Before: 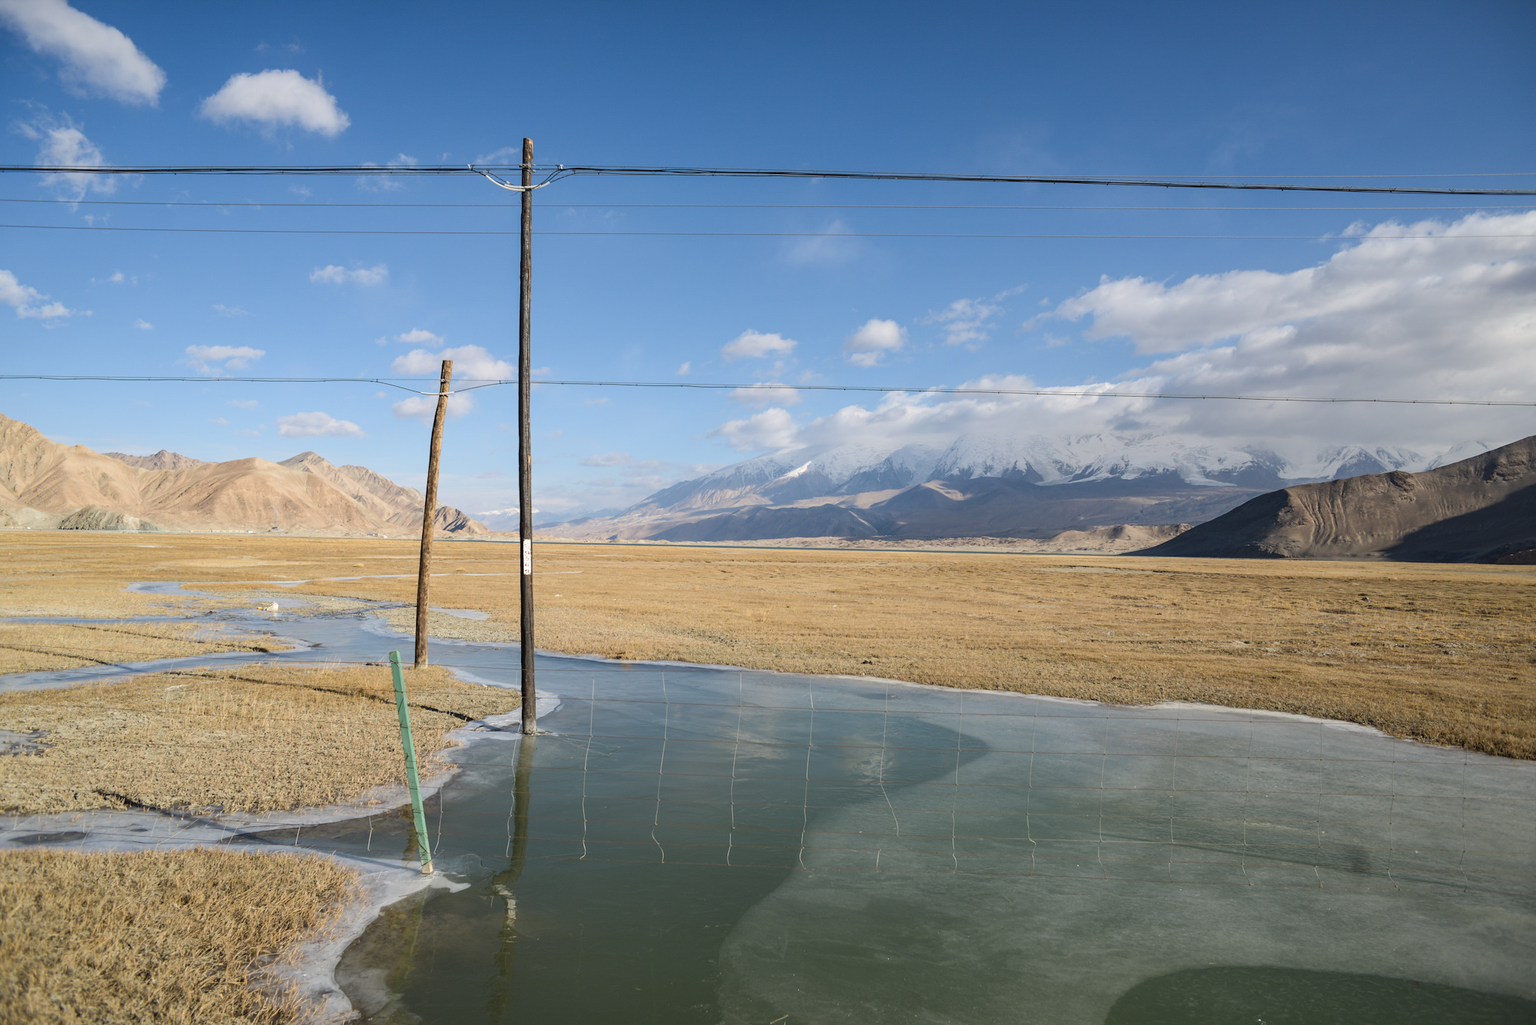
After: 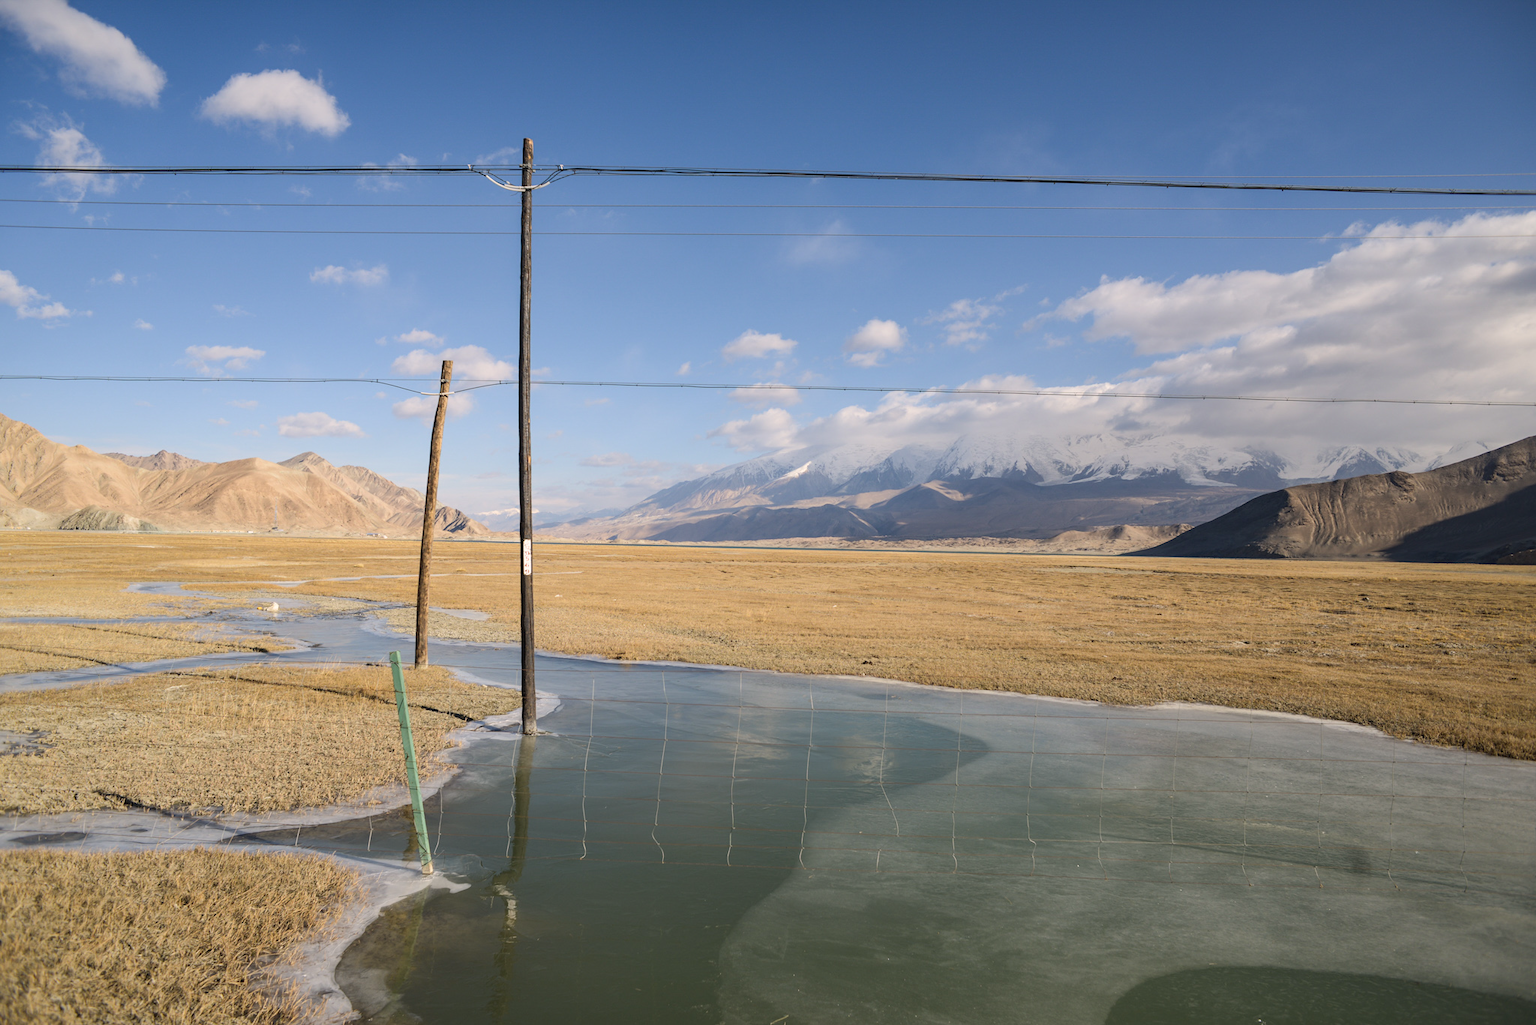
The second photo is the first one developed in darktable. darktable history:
color correction: highlights a* 3.72, highlights b* 5.08
